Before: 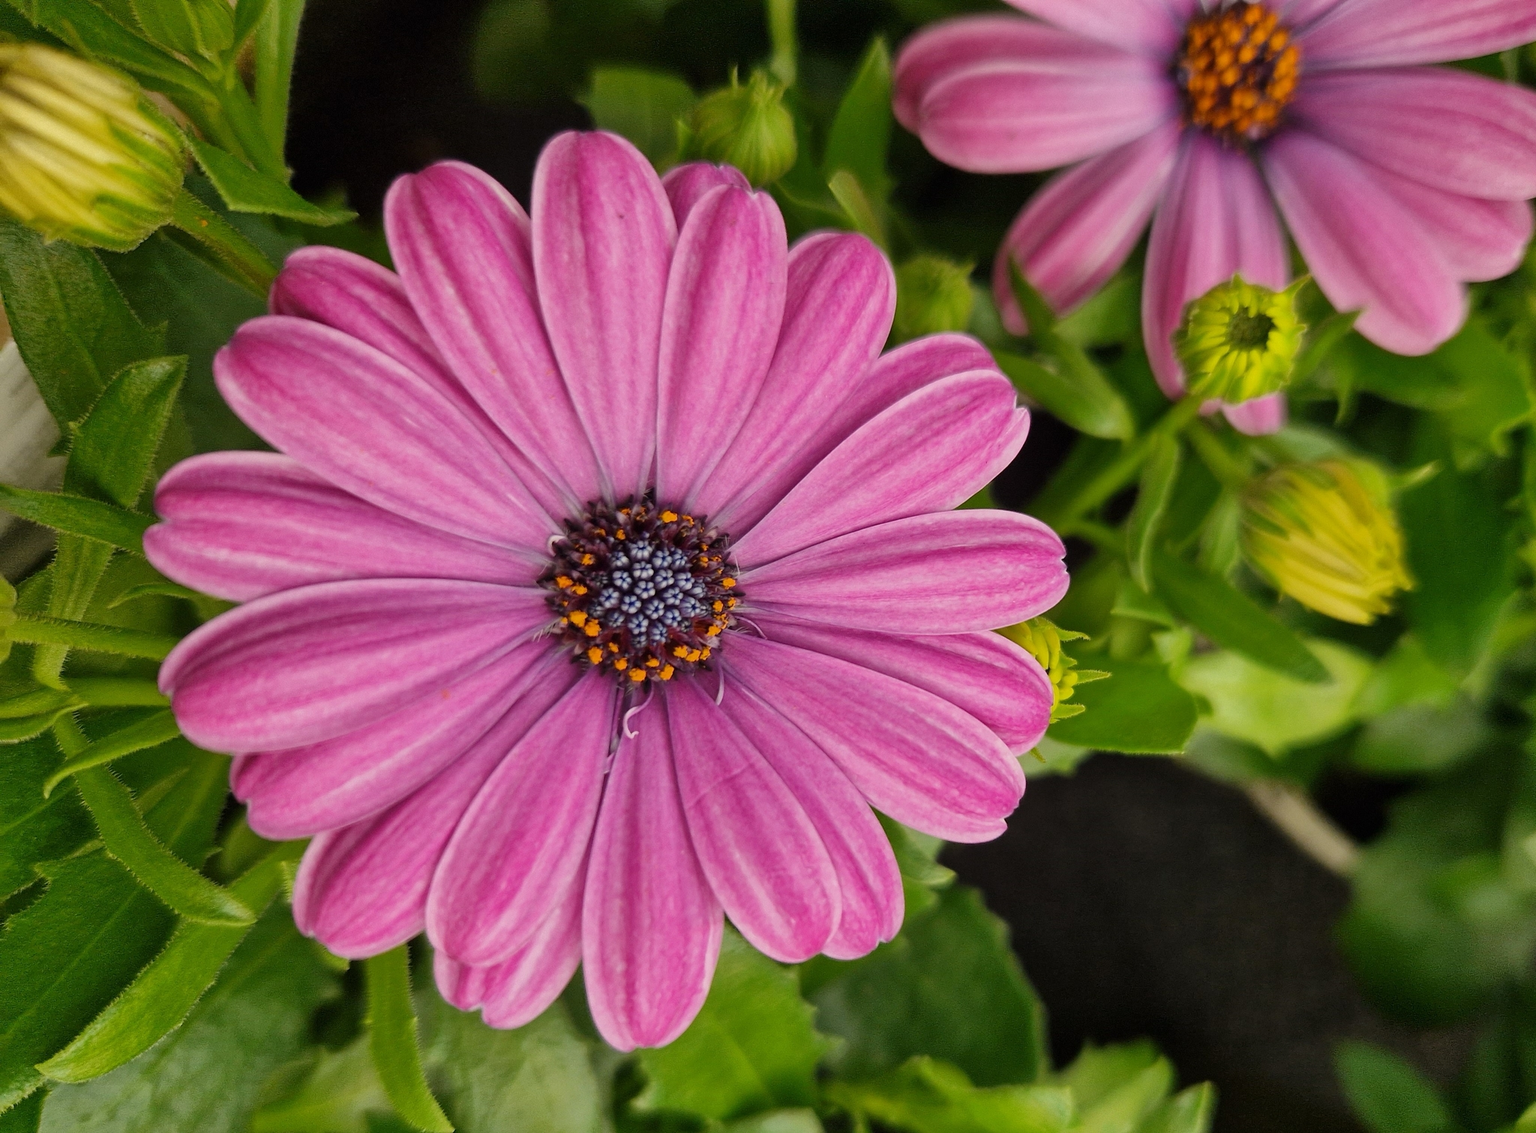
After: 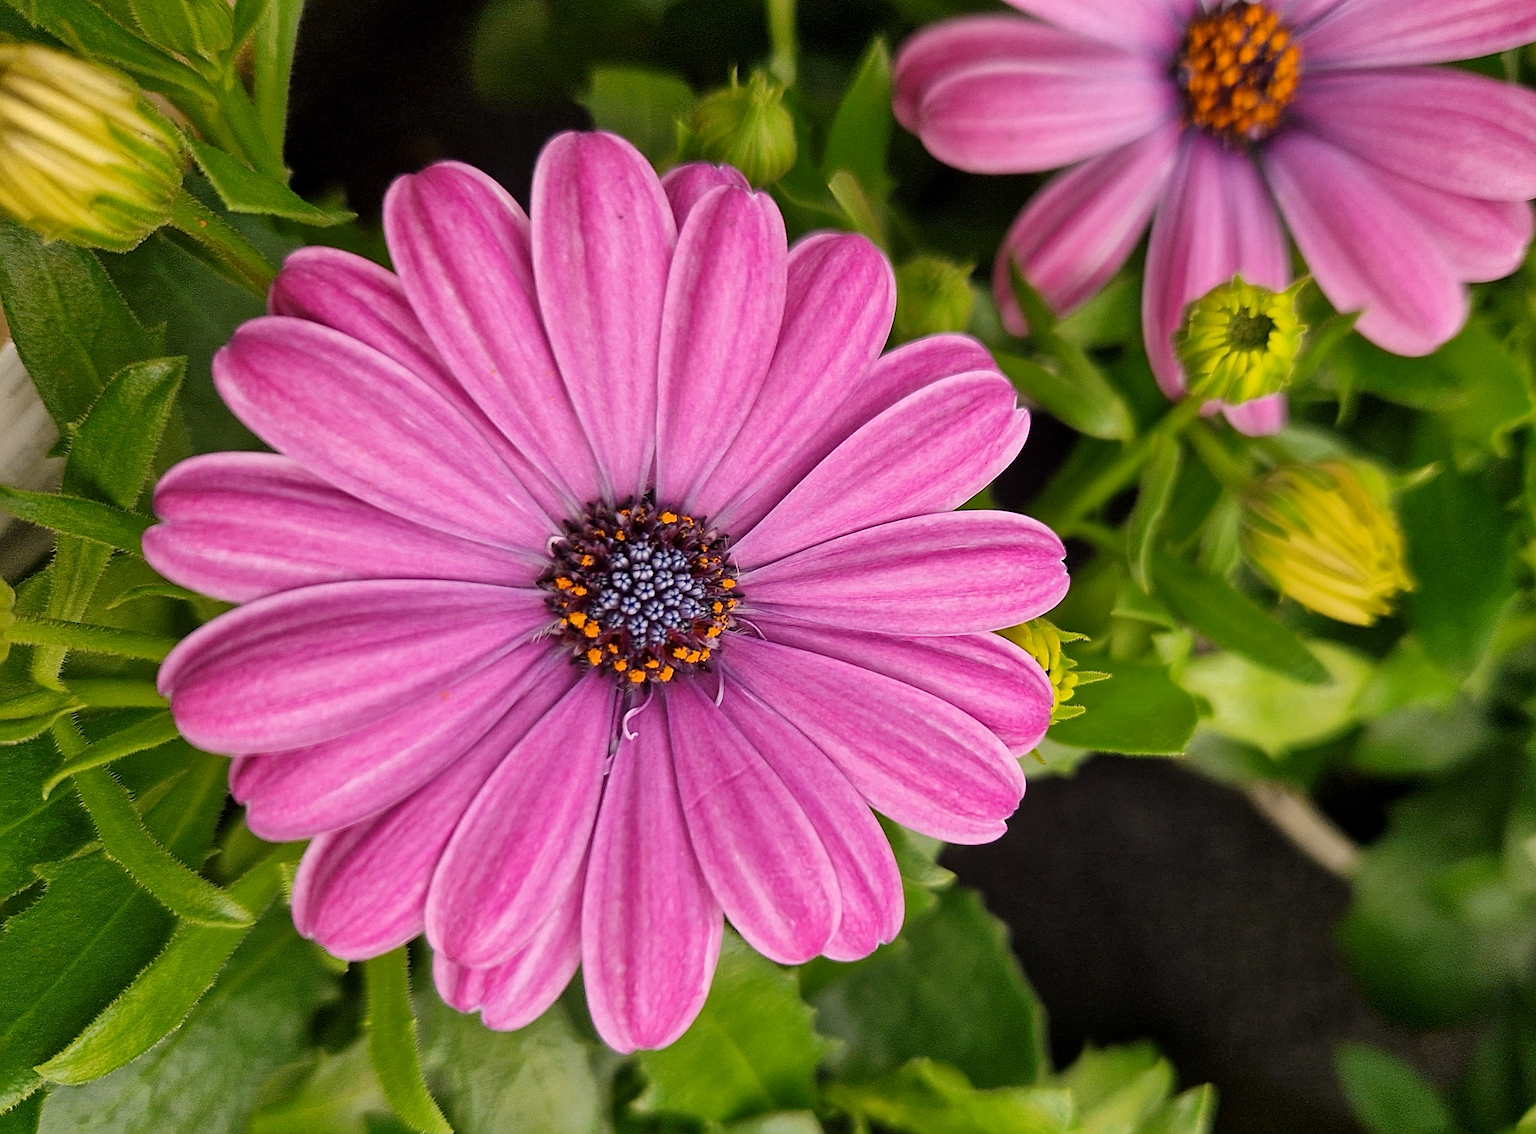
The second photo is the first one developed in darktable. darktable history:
white balance: red 1.05, blue 1.072
crop and rotate: left 0.126%
sharpen: on, module defaults
exposure: black level correction 0.001, exposure 0.14 EV, compensate highlight preservation false
